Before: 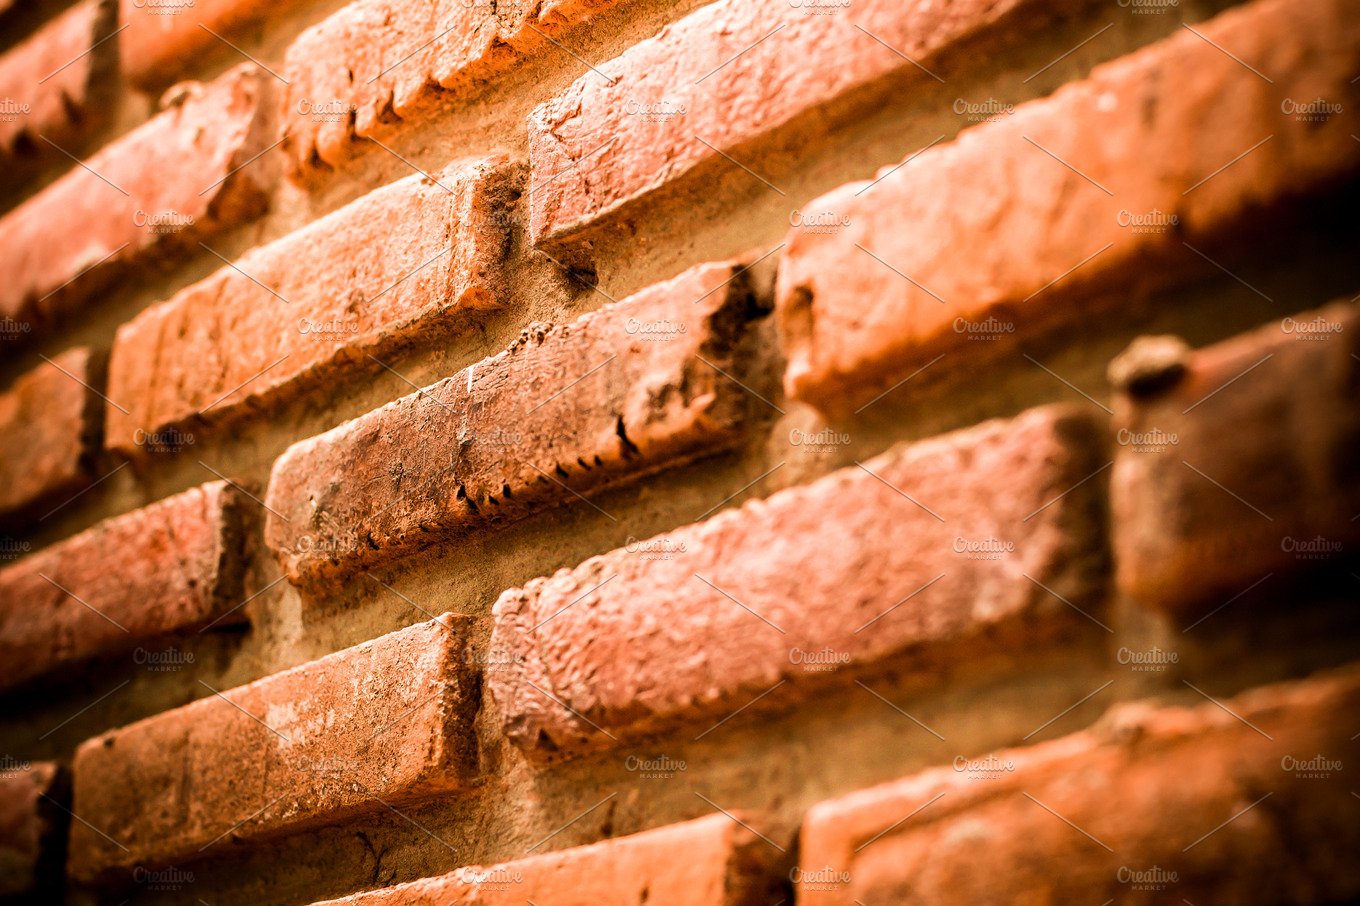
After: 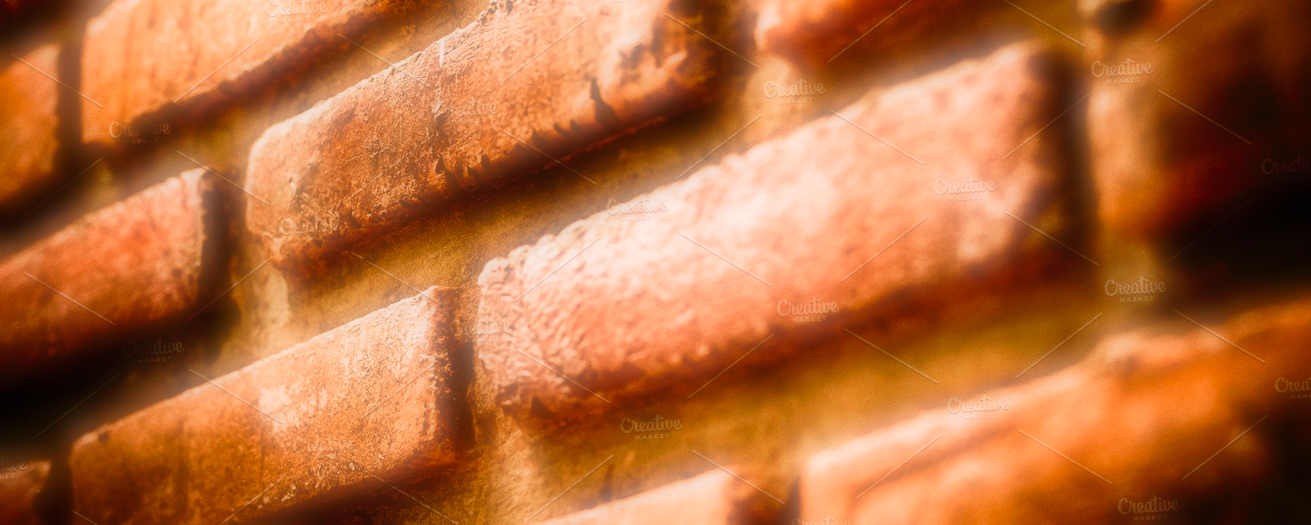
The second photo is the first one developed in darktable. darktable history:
rotate and perspective: rotation -3.52°, crop left 0.036, crop right 0.964, crop top 0.081, crop bottom 0.919
shadows and highlights: shadows -23.08, highlights 46.15, soften with gaussian
tone curve: curves: ch0 [(0, 0) (0.003, 0.007) (0.011, 0.01) (0.025, 0.018) (0.044, 0.028) (0.069, 0.034) (0.1, 0.04) (0.136, 0.051) (0.177, 0.104) (0.224, 0.161) (0.277, 0.234) (0.335, 0.316) (0.399, 0.41) (0.468, 0.487) (0.543, 0.577) (0.623, 0.679) (0.709, 0.769) (0.801, 0.854) (0.898, 0.922) (1, 1)], preserve colors none
exposure: compensate highlight preservation false
crop and rotate: top 36.435%
grain: coarseness 0.09 ISO
soften: on, module defaults
